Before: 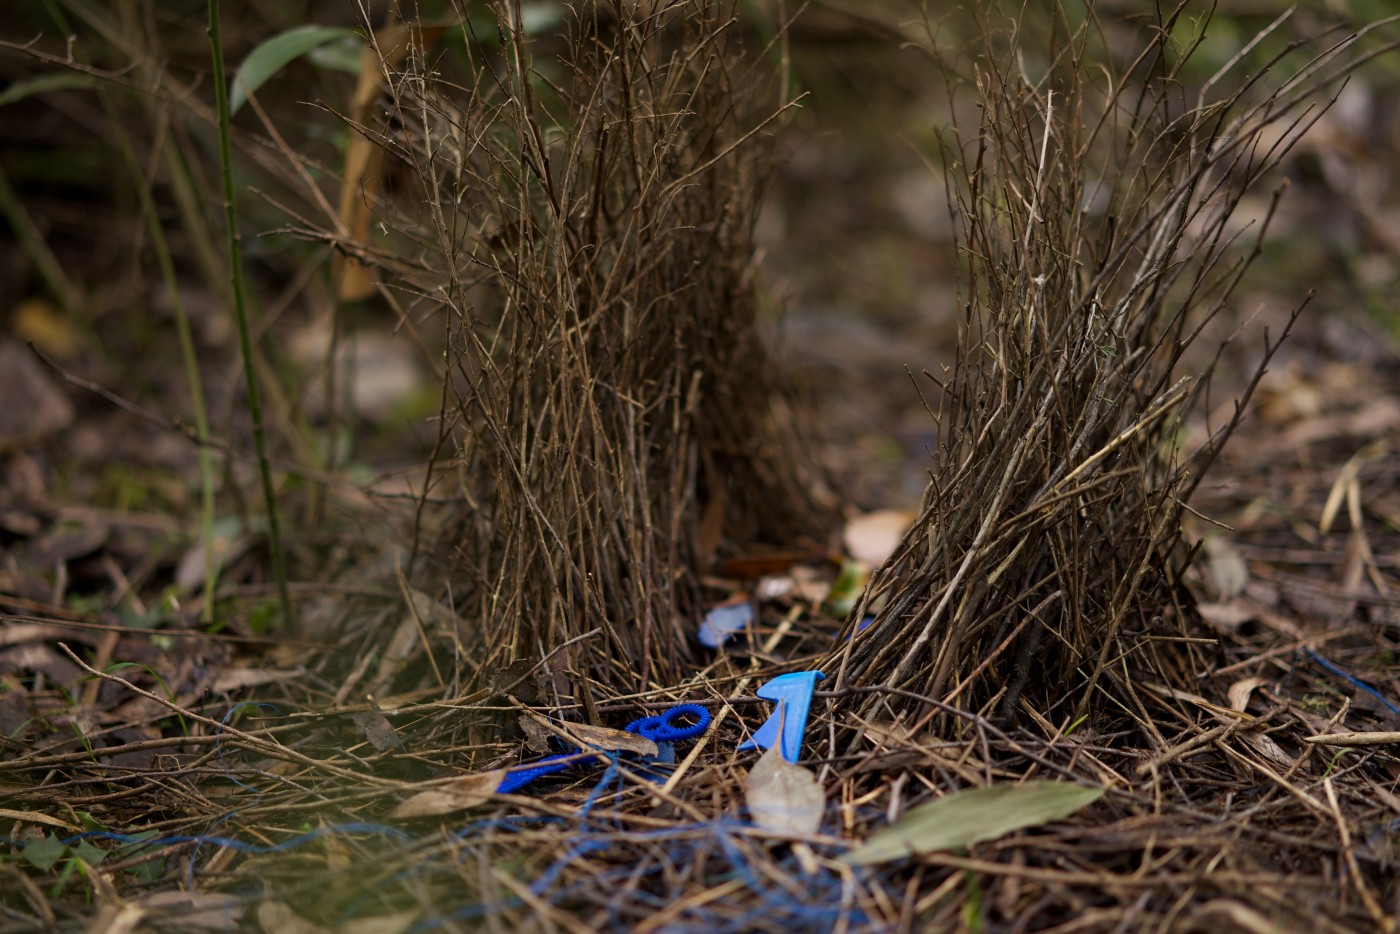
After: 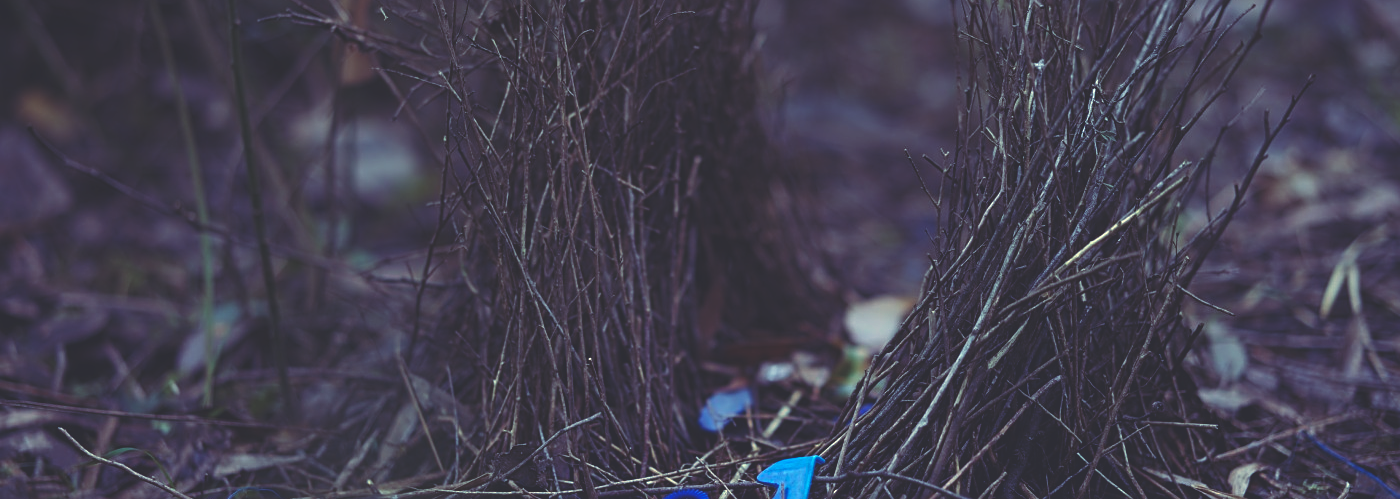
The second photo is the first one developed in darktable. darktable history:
rgb curve: curves: ch0 [(0, 0.186) (0.314, 0.284) (0.576, 0.466) (0.805, 0.691) (0.936, 0.886)]; ch1 [(0, 0.186) (0.314, 0.284) (0.581, 0.534) (0.771, 0.746) (0.936, 0.958)]; ch2 [(0, 0.216) (0.275, 0.39) (1, 1)], mode RGB, independent channels, compensate middle gray true, preserve colors none
crop and rotate: top 23.043%, bottom 23.437%
sharpen: on, module defaults
